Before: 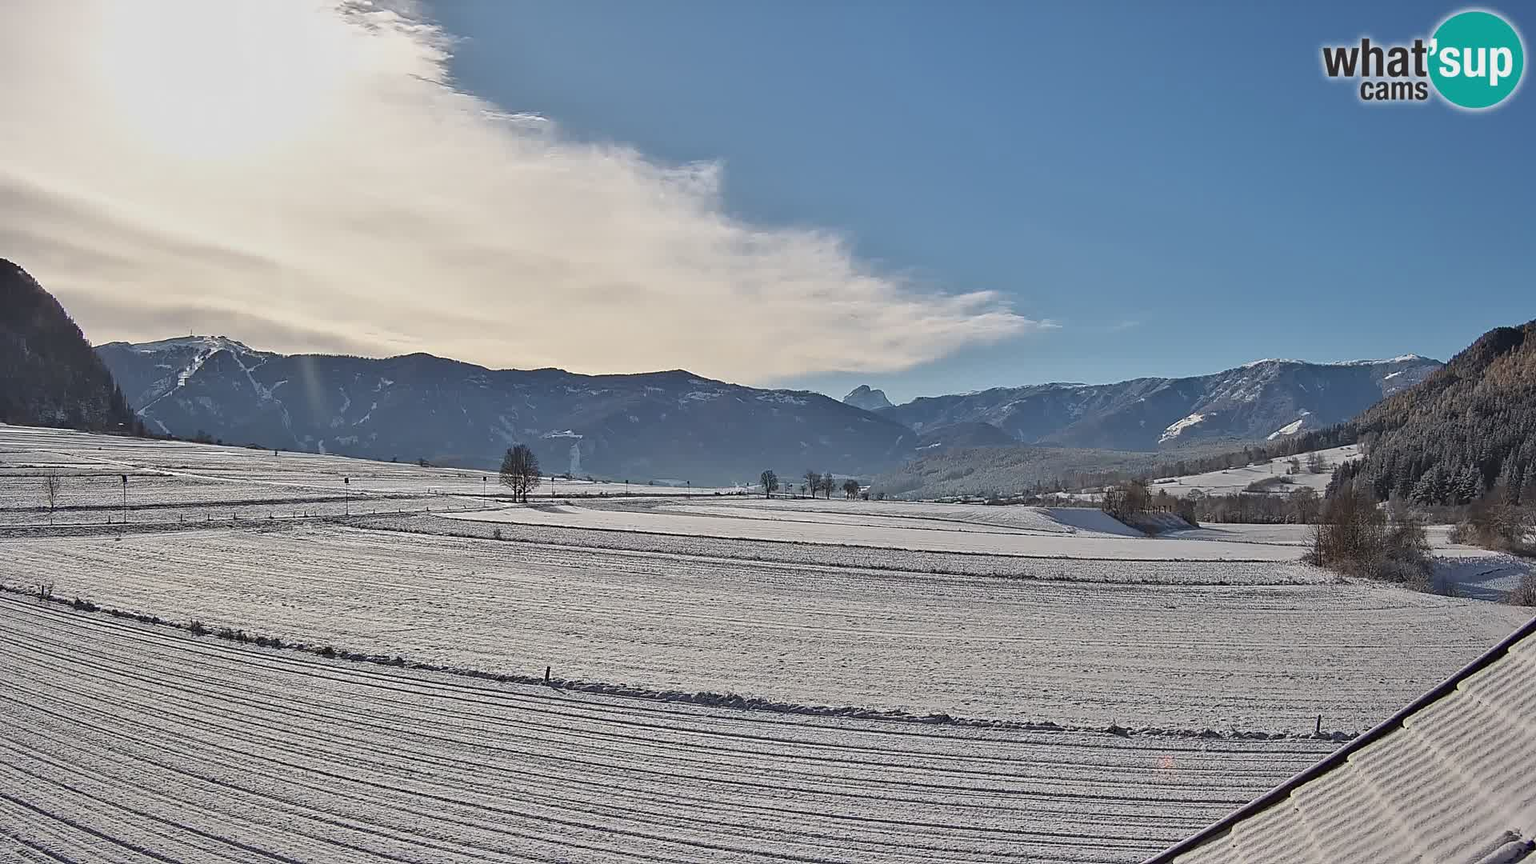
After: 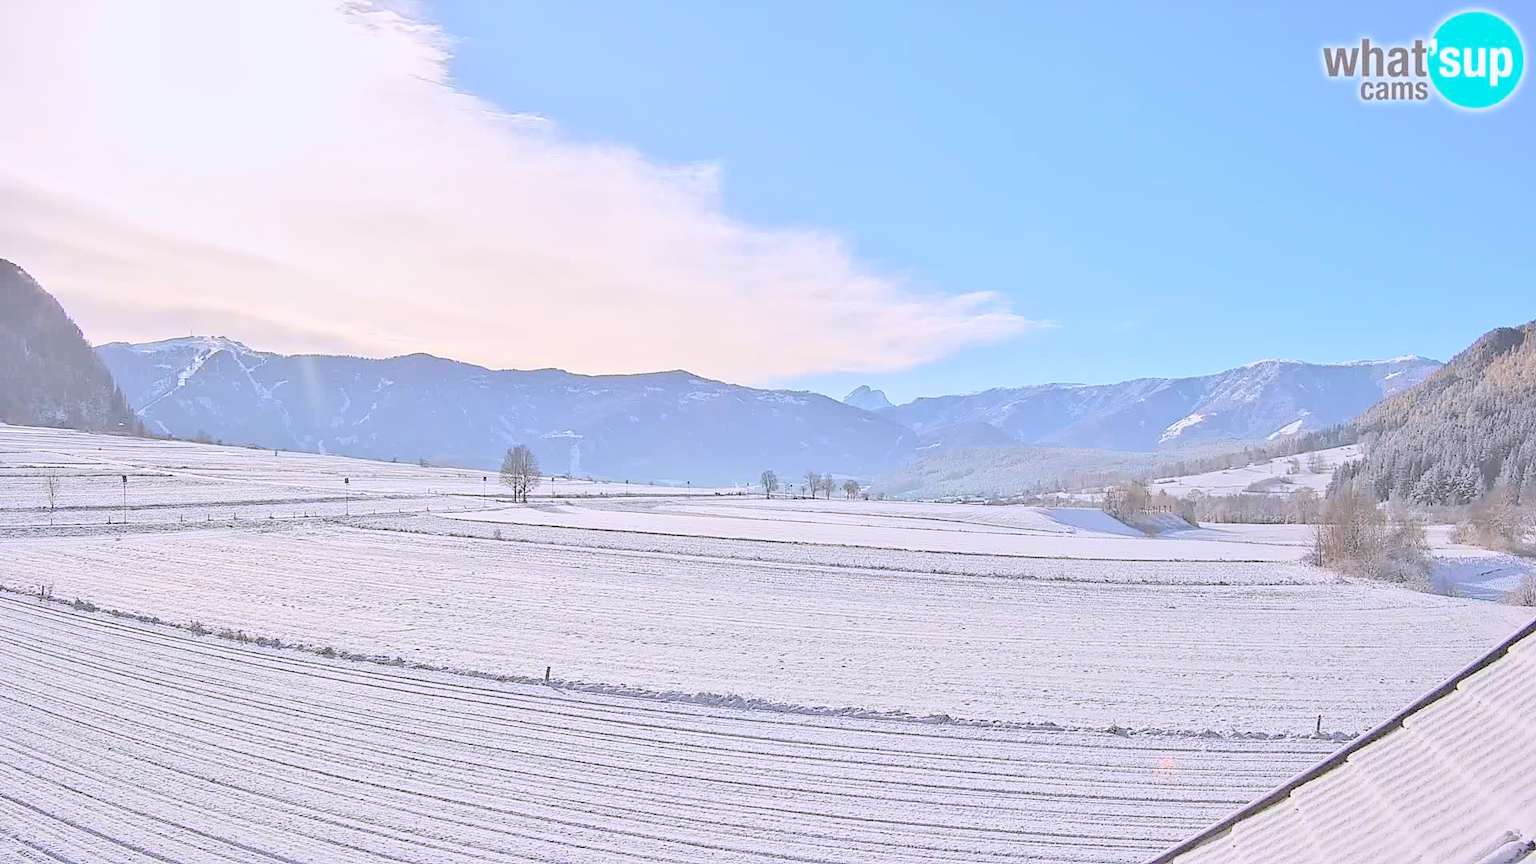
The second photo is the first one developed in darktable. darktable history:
contrast brightness saturation: brightness 1
white balance: red 1.004, blue 1.096
color balance rgb: perceptual saturation grading › global saturation 25%, global vibrance 20%
